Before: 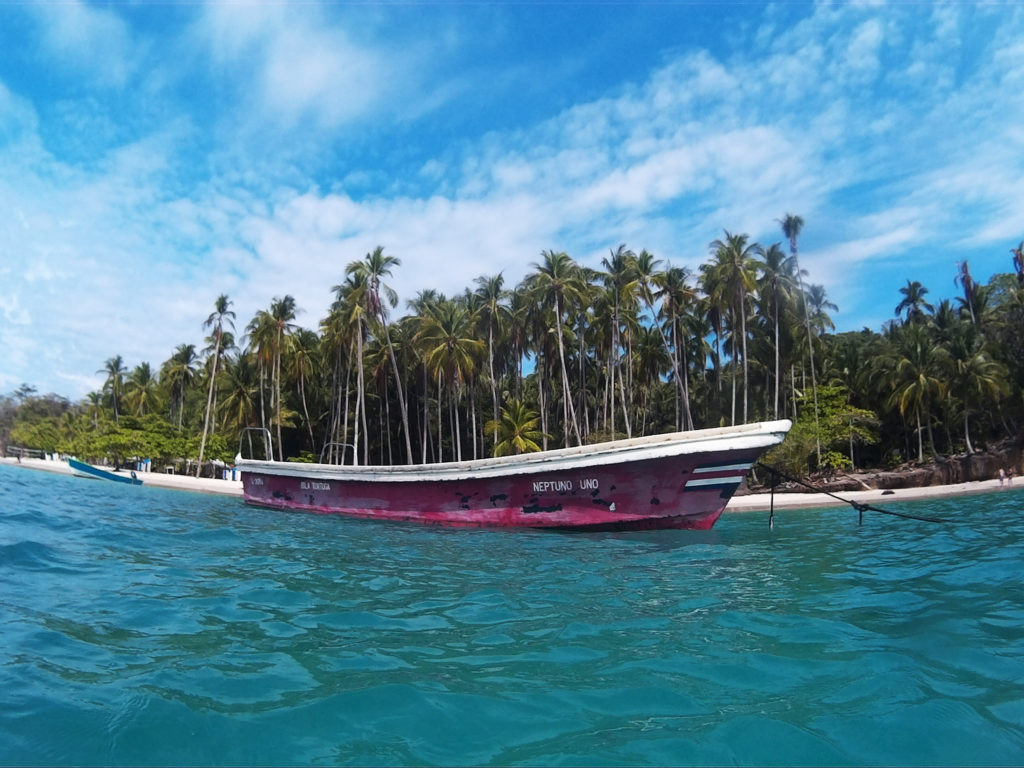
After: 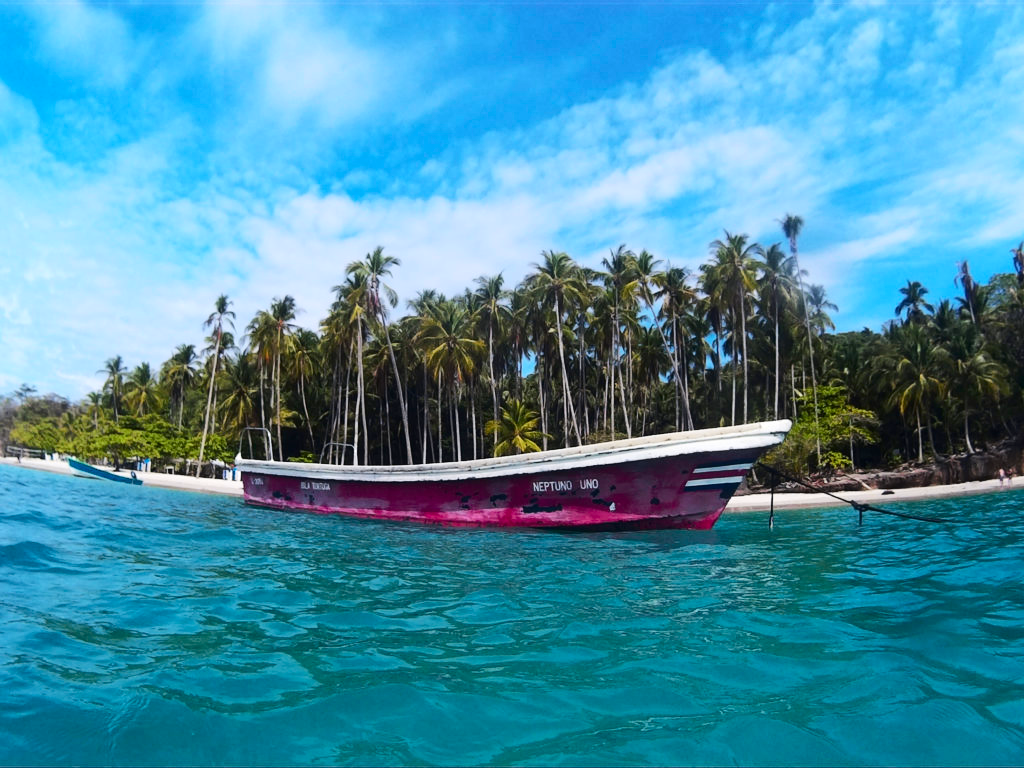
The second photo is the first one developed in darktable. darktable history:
tone curve: curves: ch0 [(0, 0) (0.126, 0.086) (0.338, 0.327) (0.494, 0.55) (0.703, 0.762) (1, 1)]; ch1 [(0, 0) (0.346, 0.324) (0.45, 0.431) (0.5, 0.5) (0.522, 0.517) (0.55, 0.578) (1, 1)]; ch2 [(0, 0) (0.44, 0.424) (0.501, 0.499) (0.554, 0.563) (0.622, 0.667) (0.707, 0.746) (1, 1)], color space Lab, independent channels, preserve colors none
